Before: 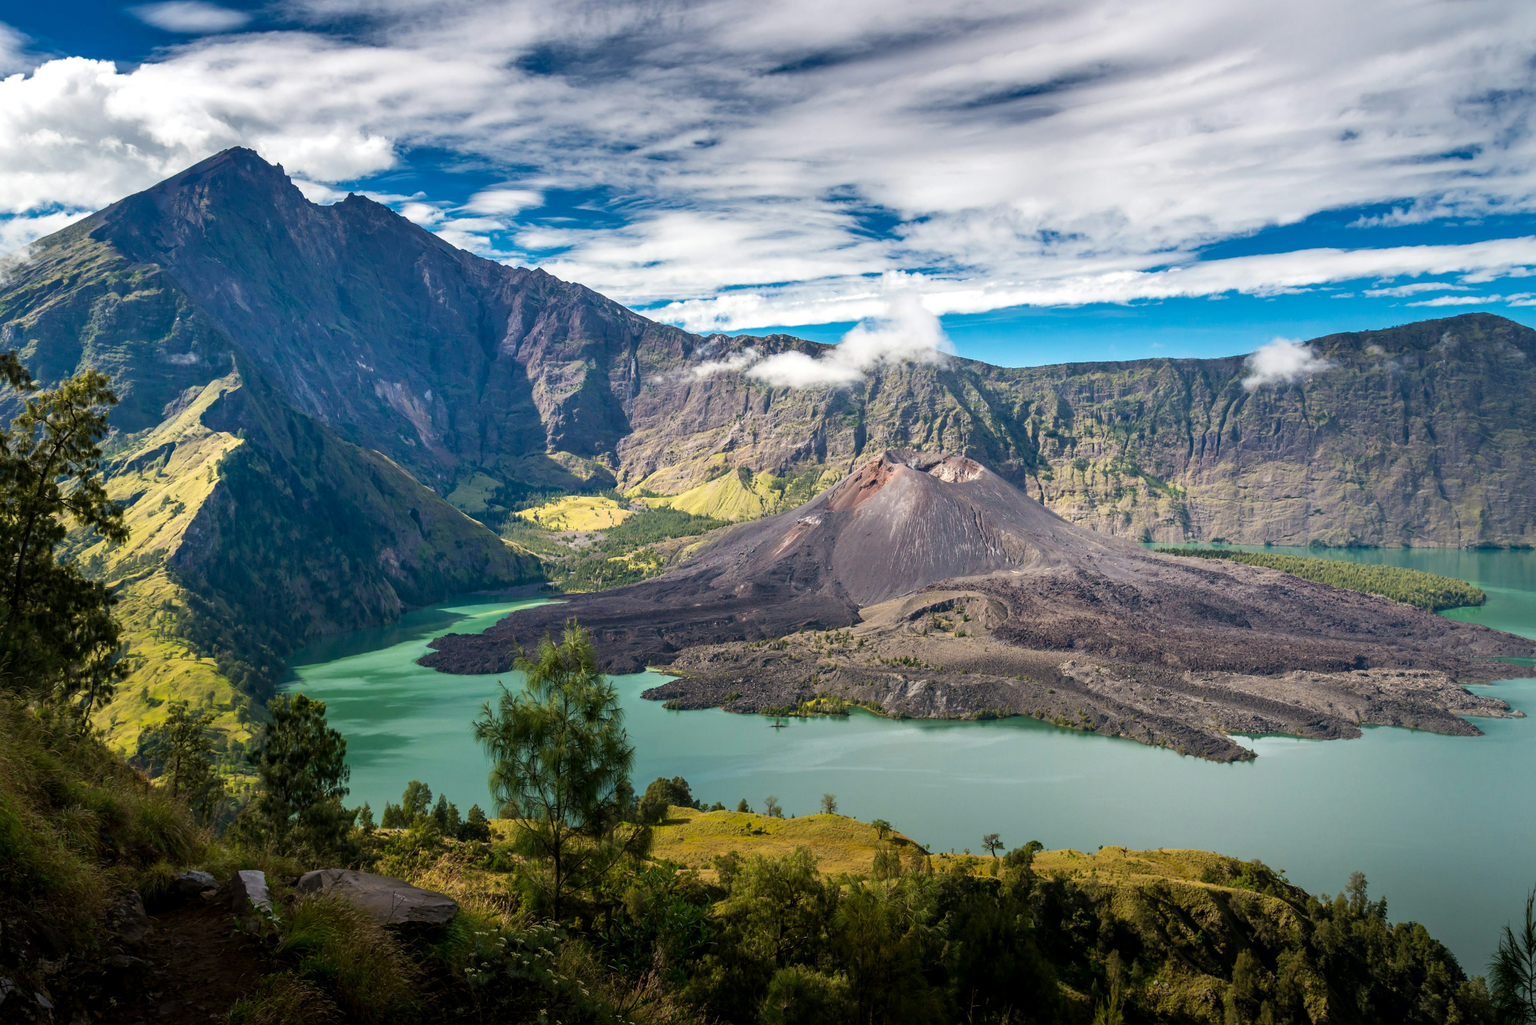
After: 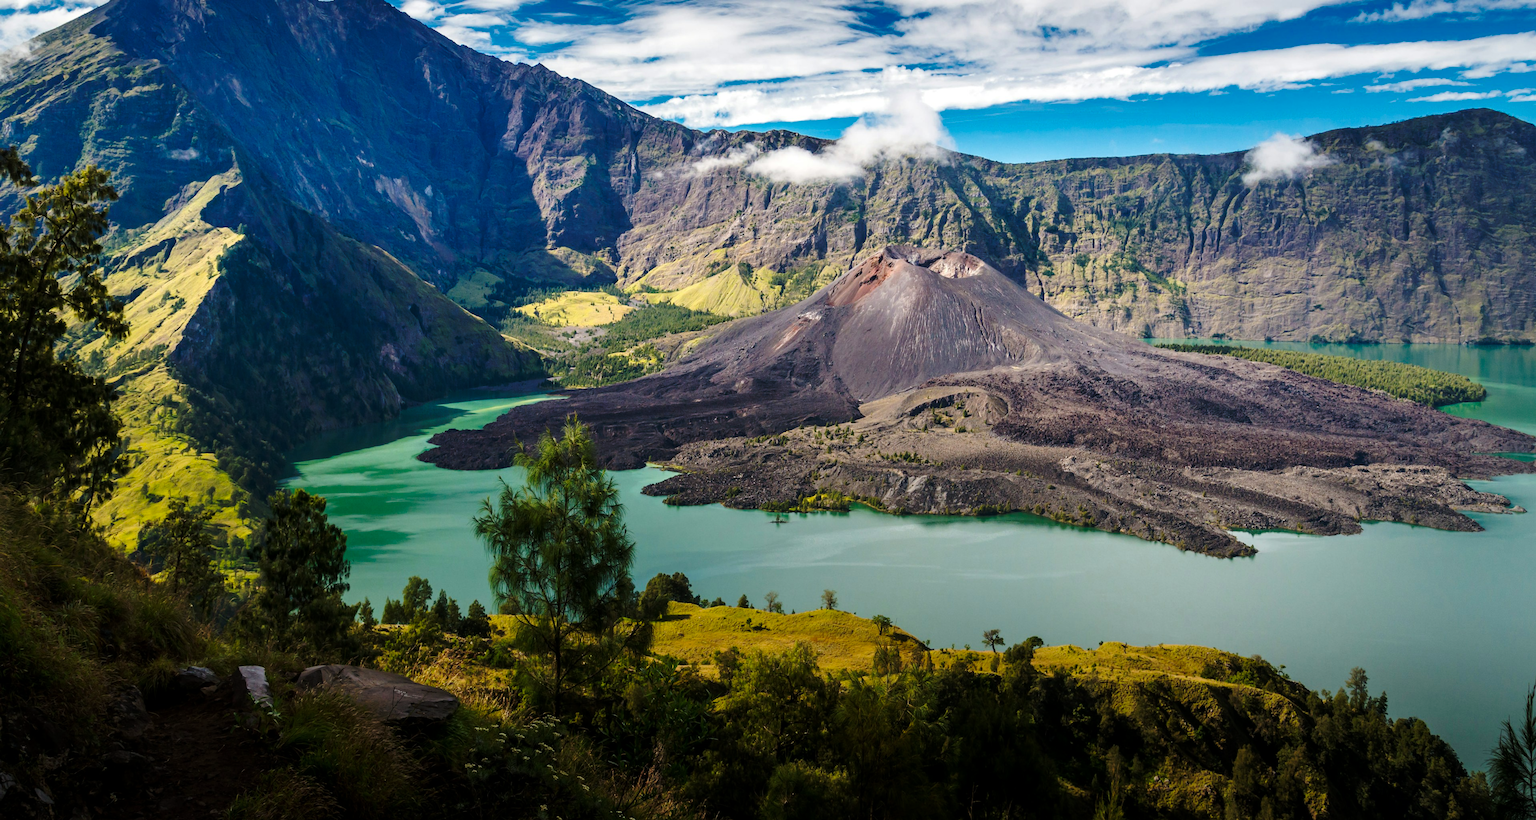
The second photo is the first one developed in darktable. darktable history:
crop and rotate: top 19.998%
base curve: curves: ch0 [(0, 0) (0.073, 0.04) (0.157, 0.139) (0.492, 0.492) (0.758, 0.758) (1, 1)], preserve colors none
